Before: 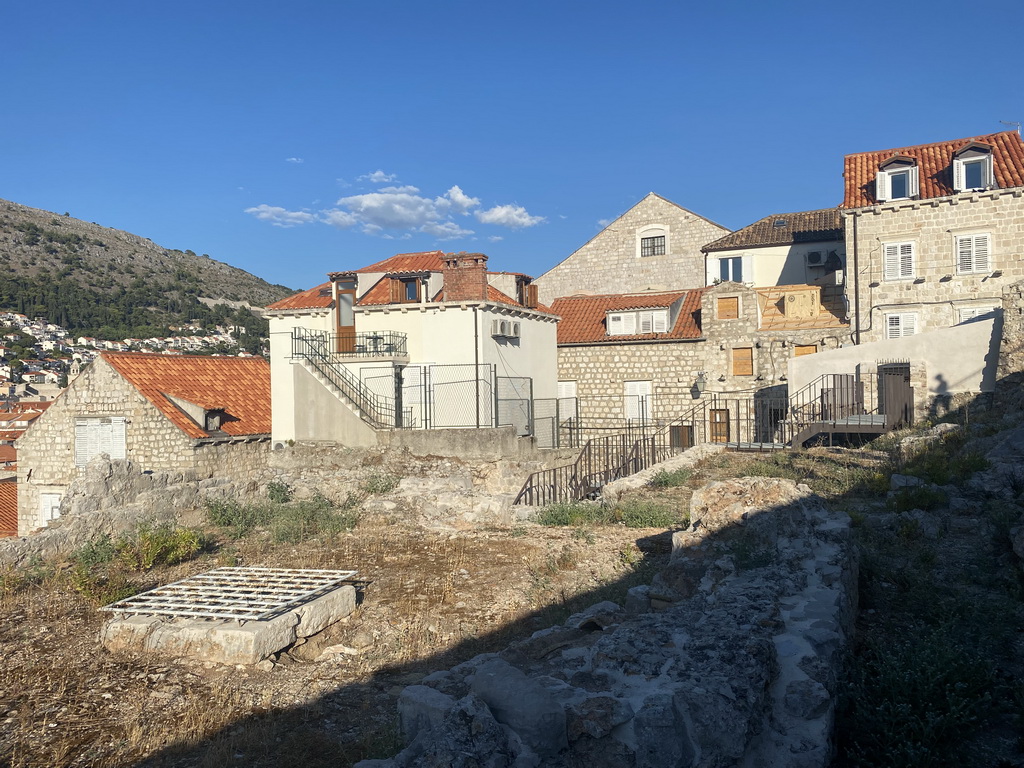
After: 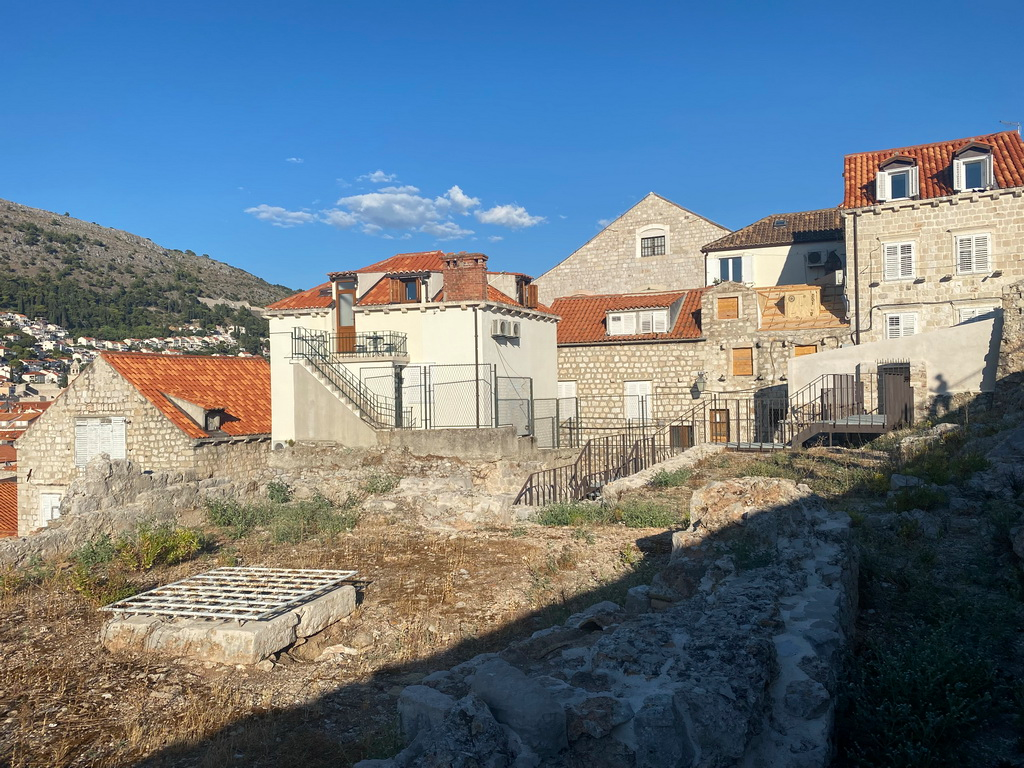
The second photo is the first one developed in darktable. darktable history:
color zones: curves: ch0 [(0.25, 0.5) (0.463, 0.627) (0.484, 0.637) (0.75, 0.5)]
